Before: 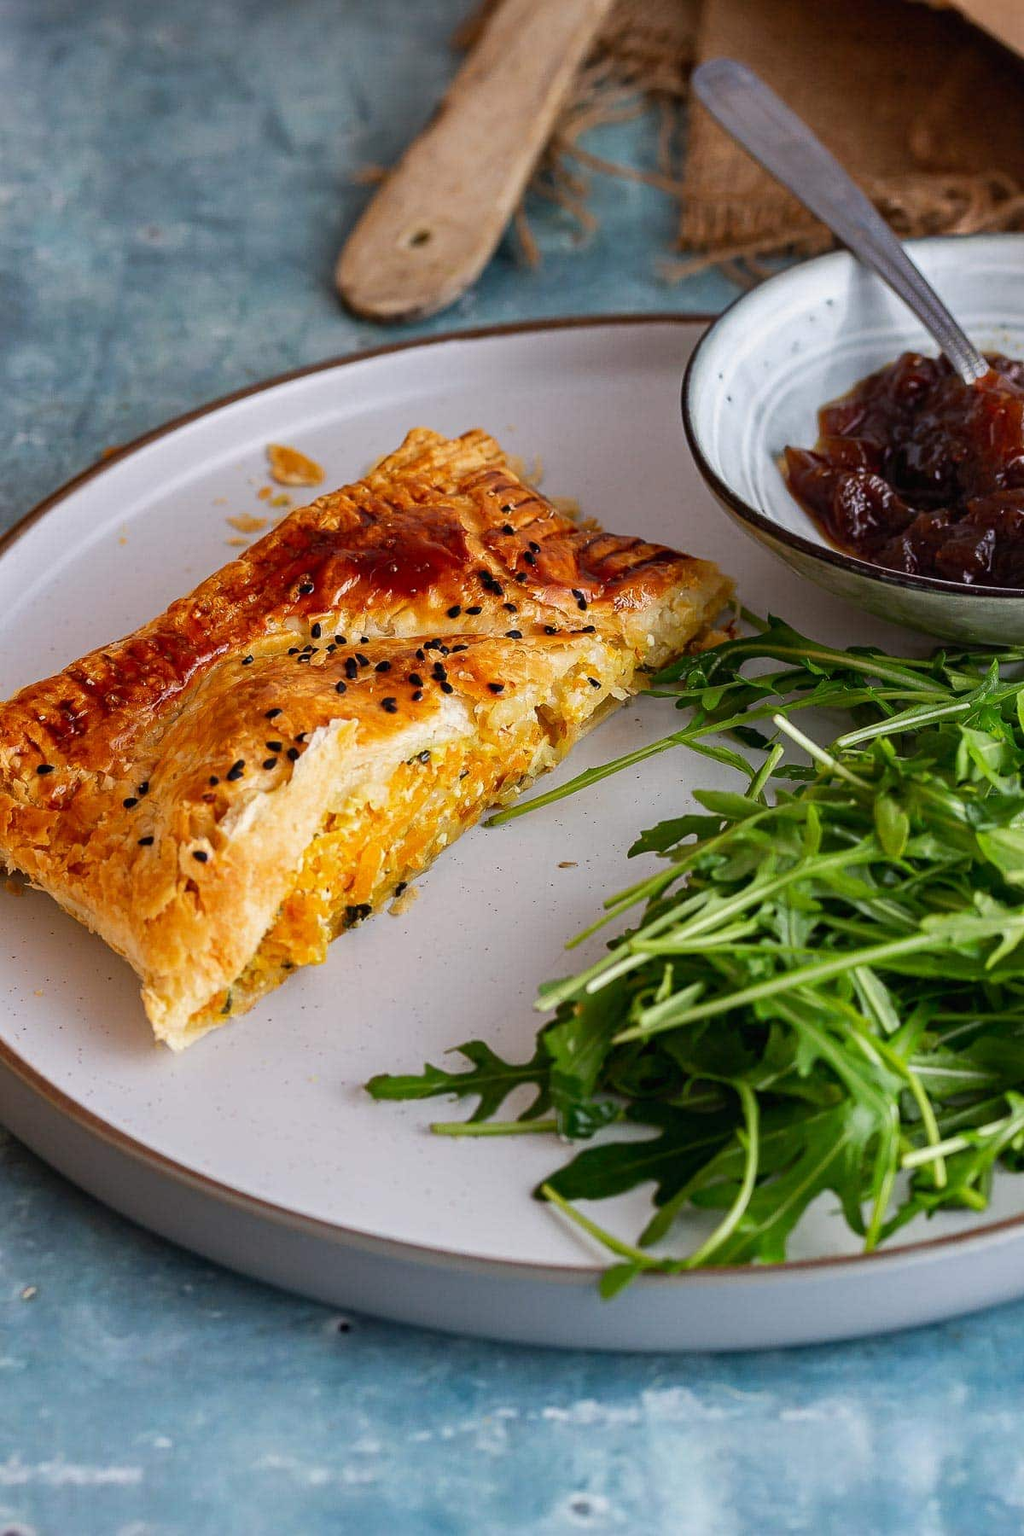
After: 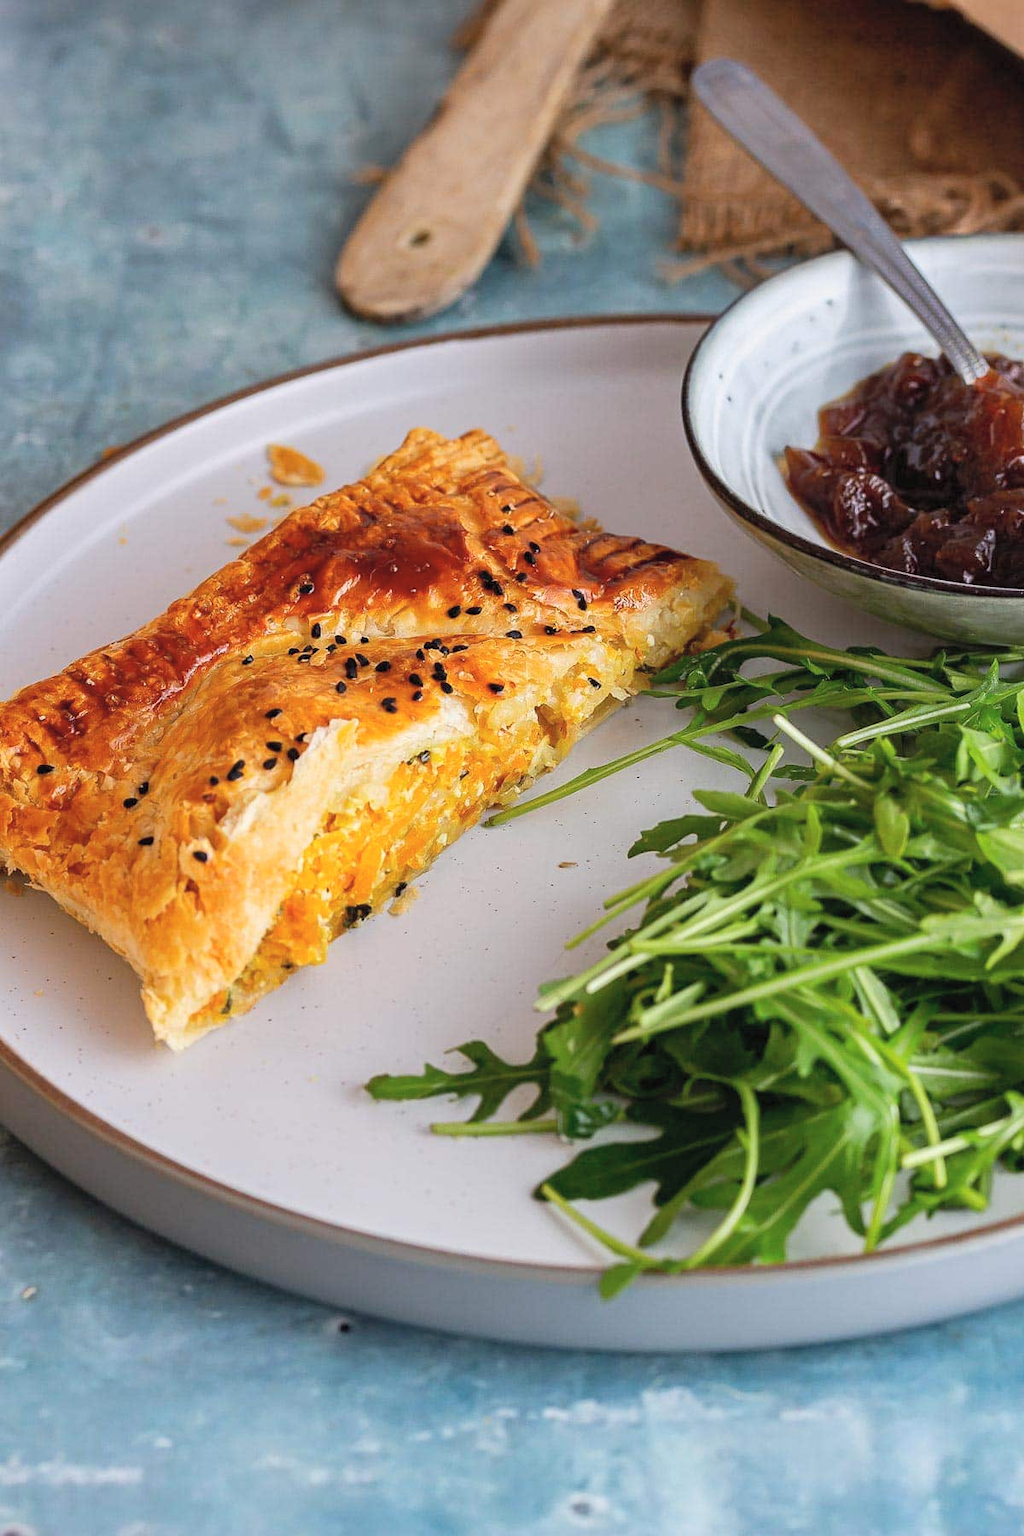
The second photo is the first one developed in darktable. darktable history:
contrast brightness saturation: brightness 0.141
